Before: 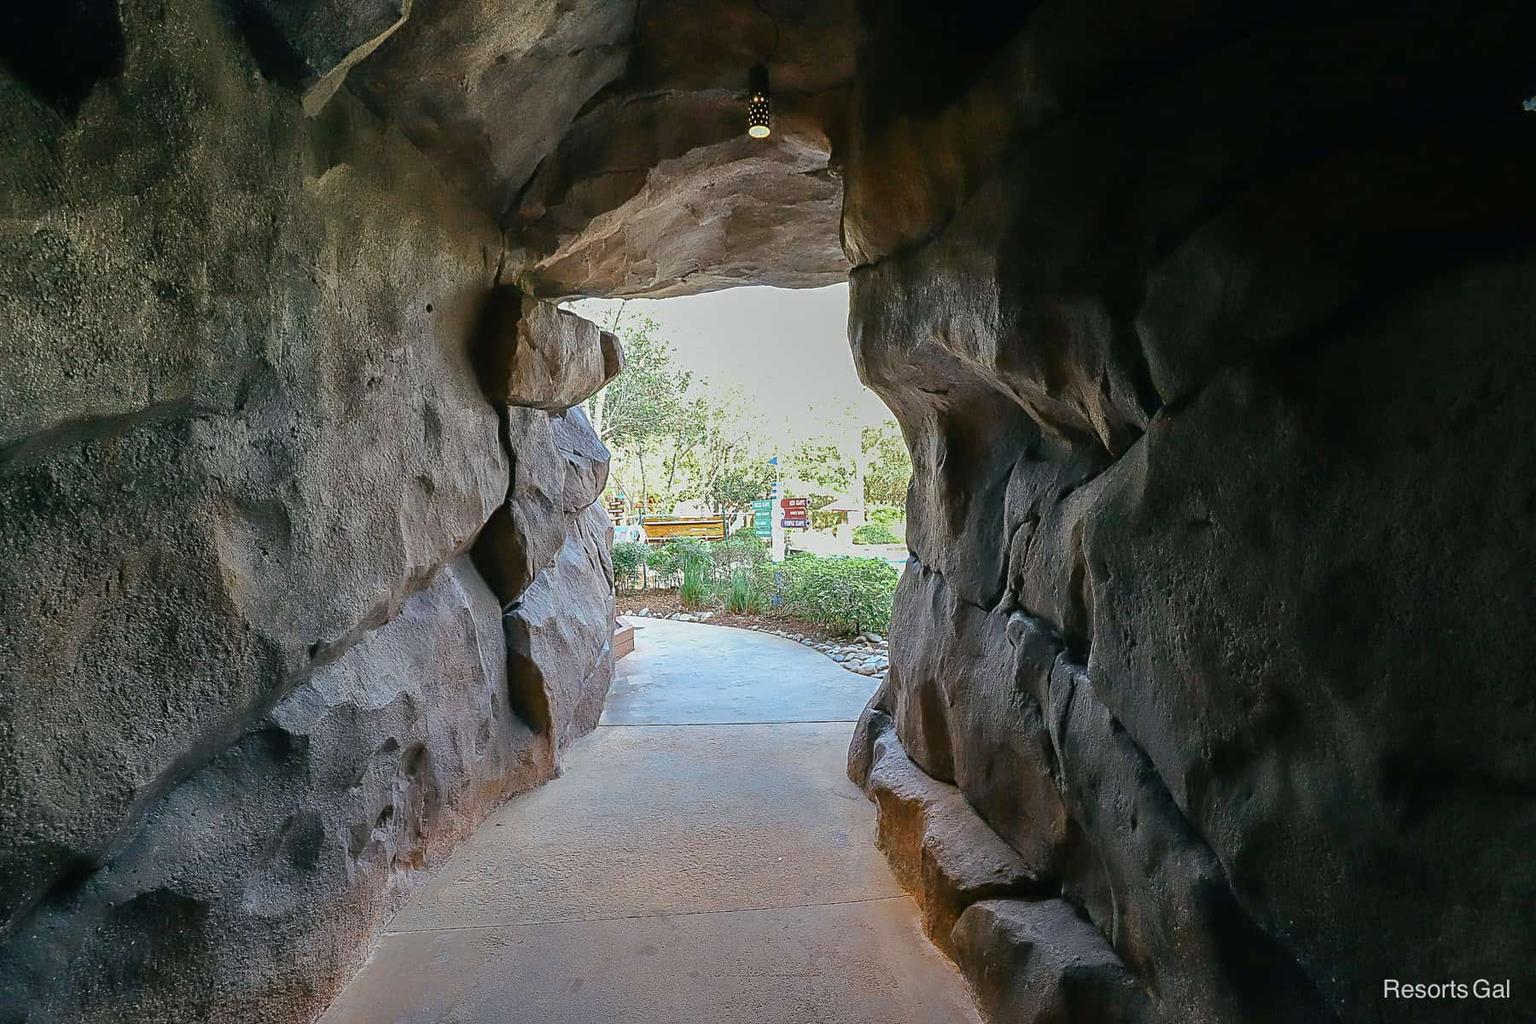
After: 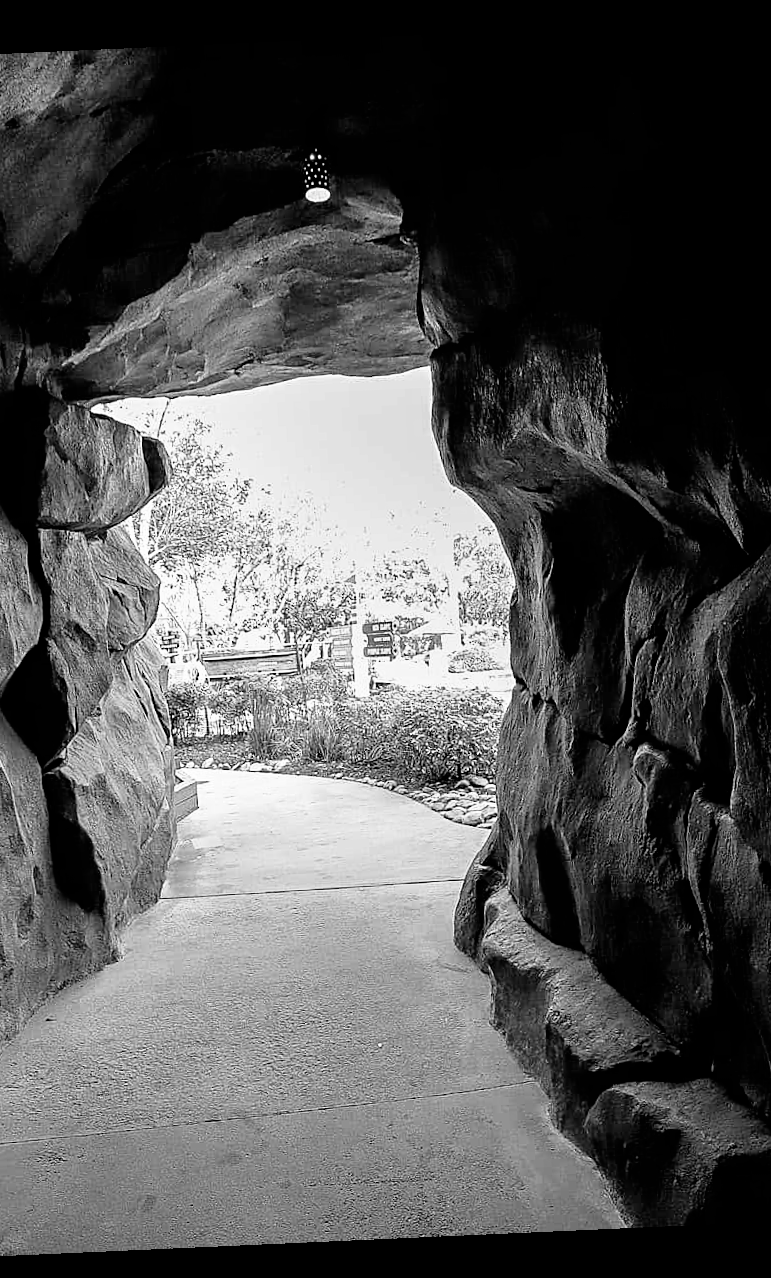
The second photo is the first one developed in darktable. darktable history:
filmic rgb: black relative exposure -3.63 EV, white relative exposure 2.16 EV, hardness 3.62
monochrome: a 2.21, b -1.33, size 2.2
rotate and perspective: rotation -2.56°, automatic cropping off
crop: left 31.229%, right 27.105%
color correction: highlights a* 5.62, highlights b* 33.57, shadows a* -25.86, shadows b* 4.02
color contrast: green-magenta contrast 0.81
